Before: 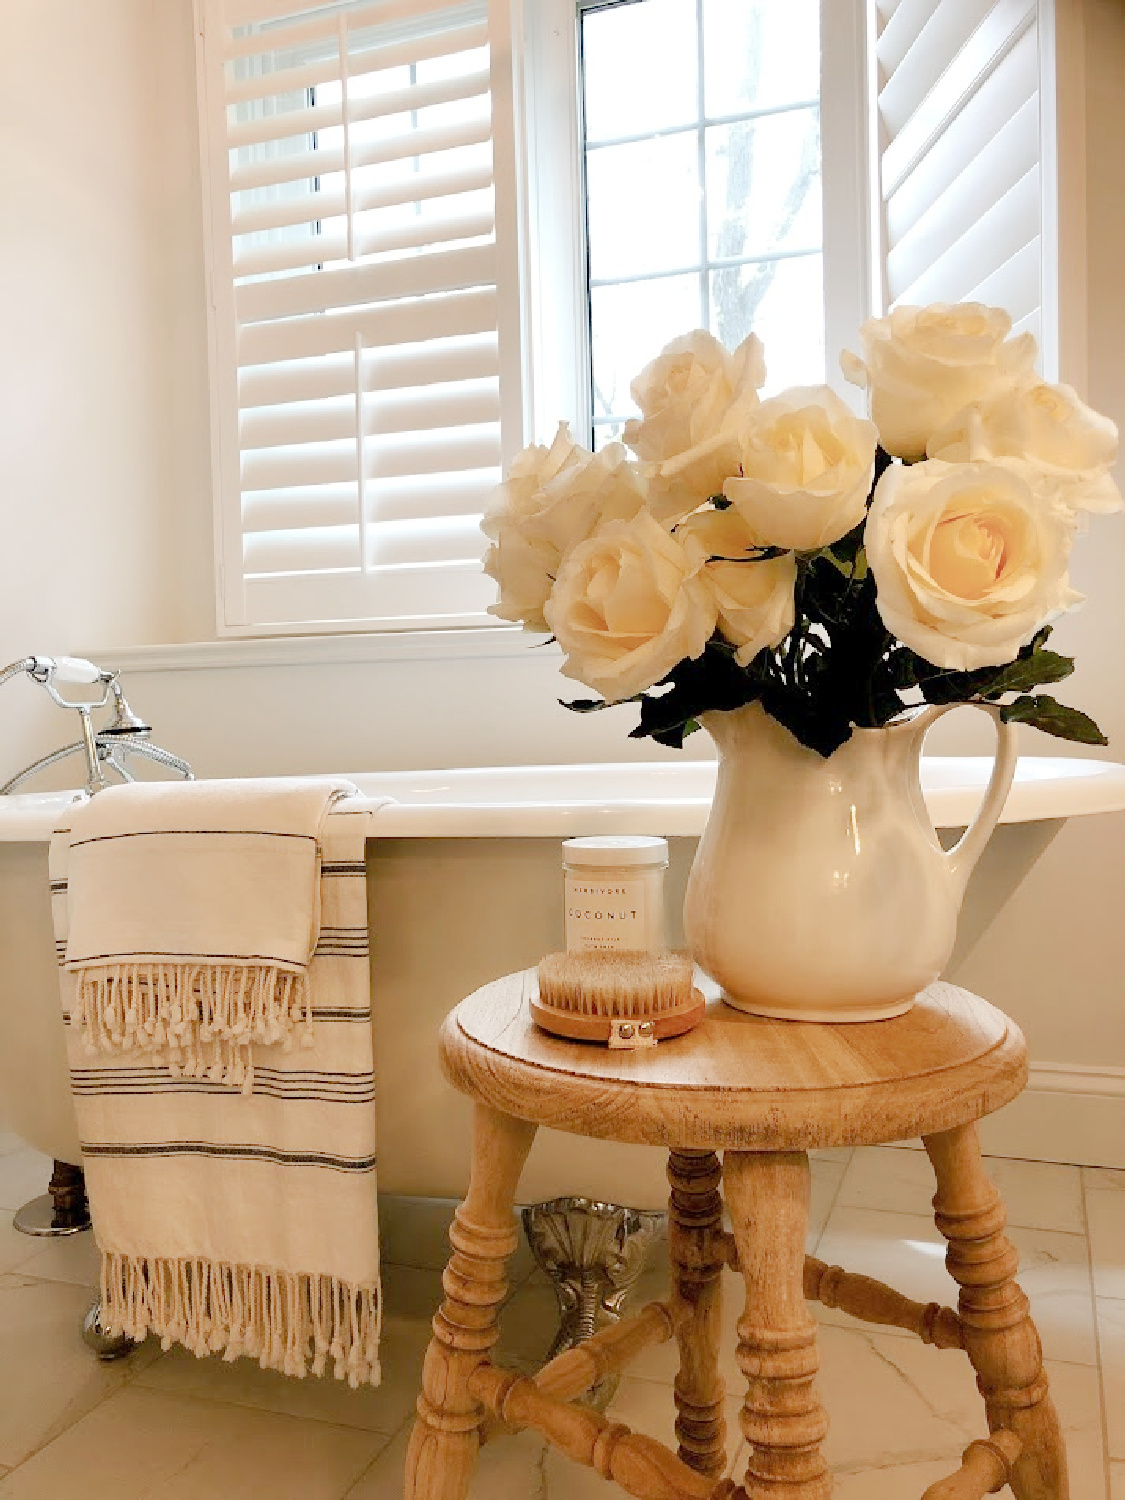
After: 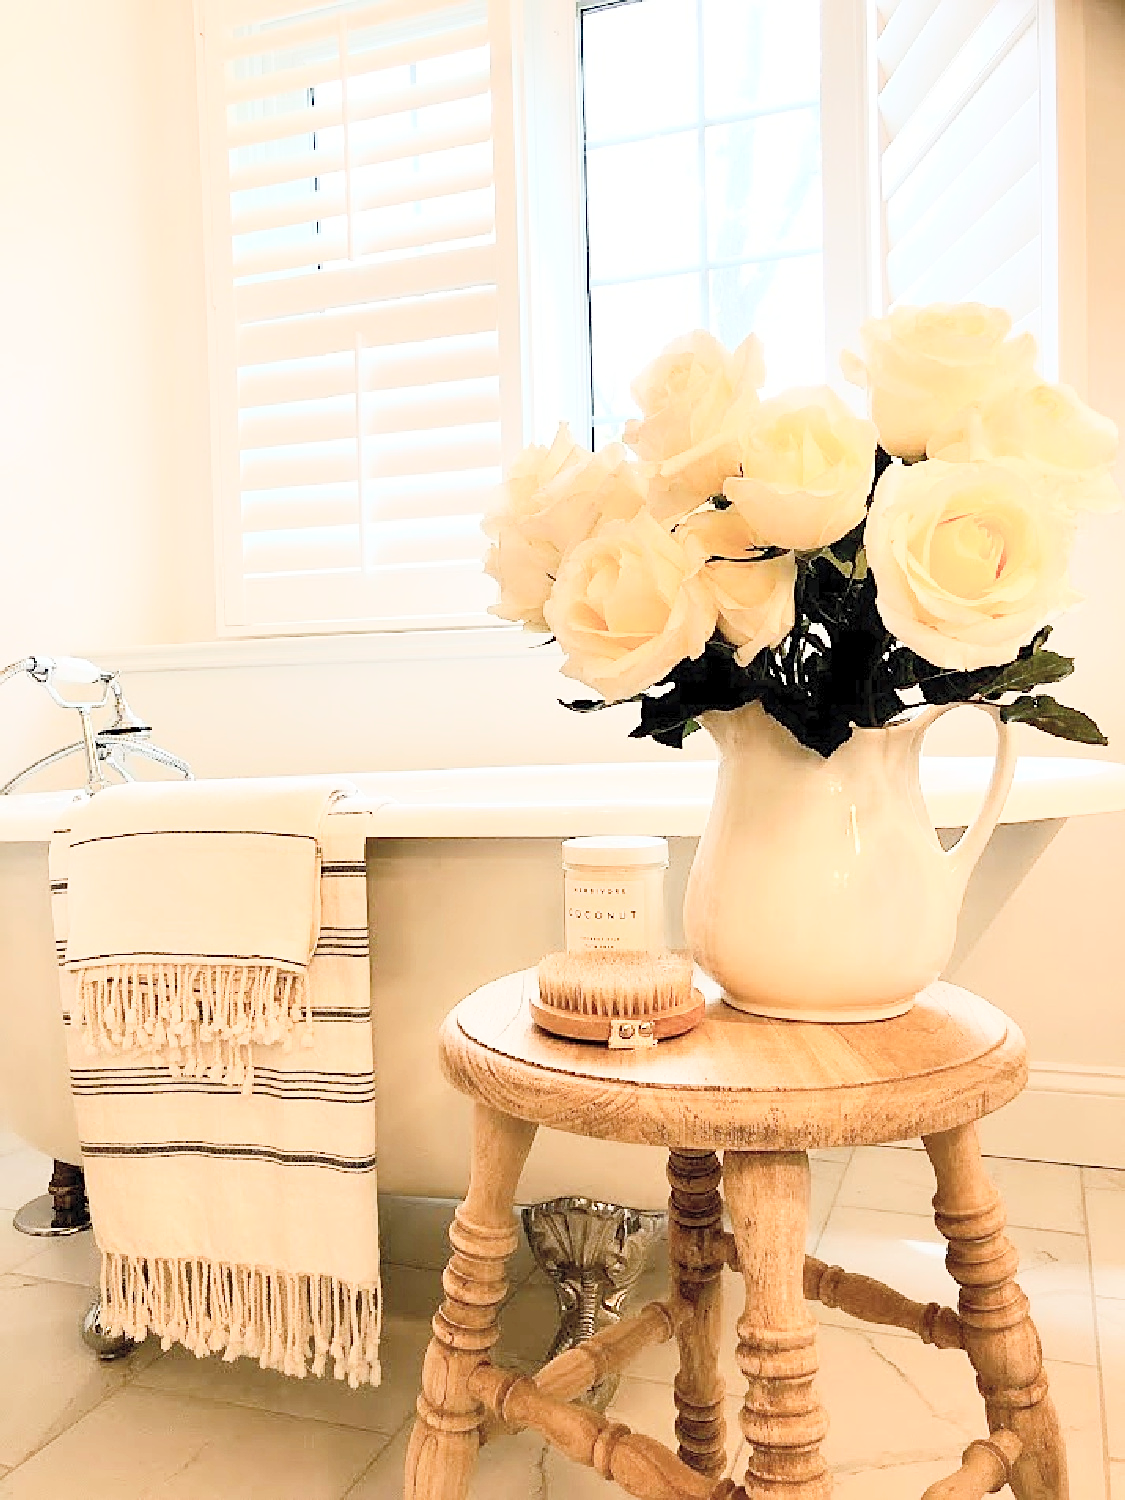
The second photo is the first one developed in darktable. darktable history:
contrast brightness saturation: contrast 0.384, brightness 0.532
sharpen: on, module defaults
